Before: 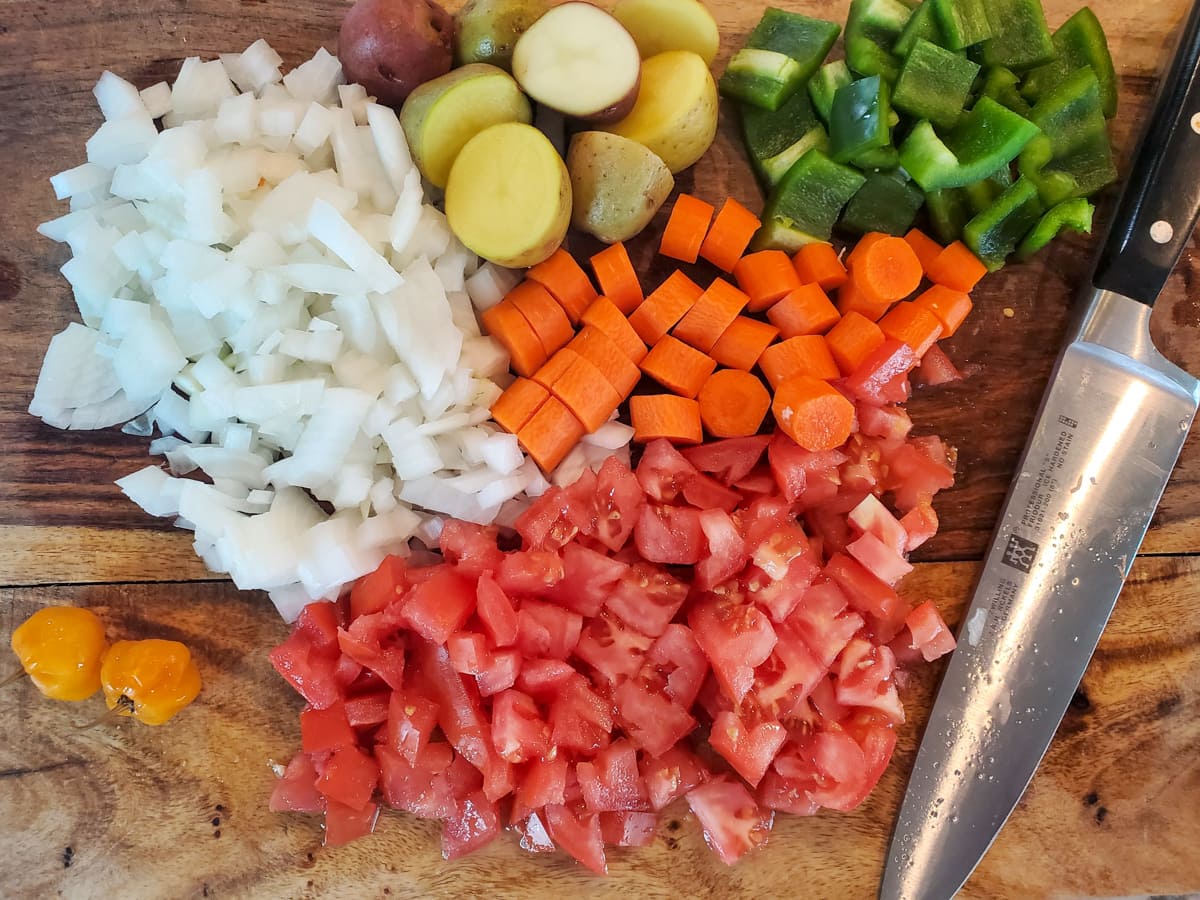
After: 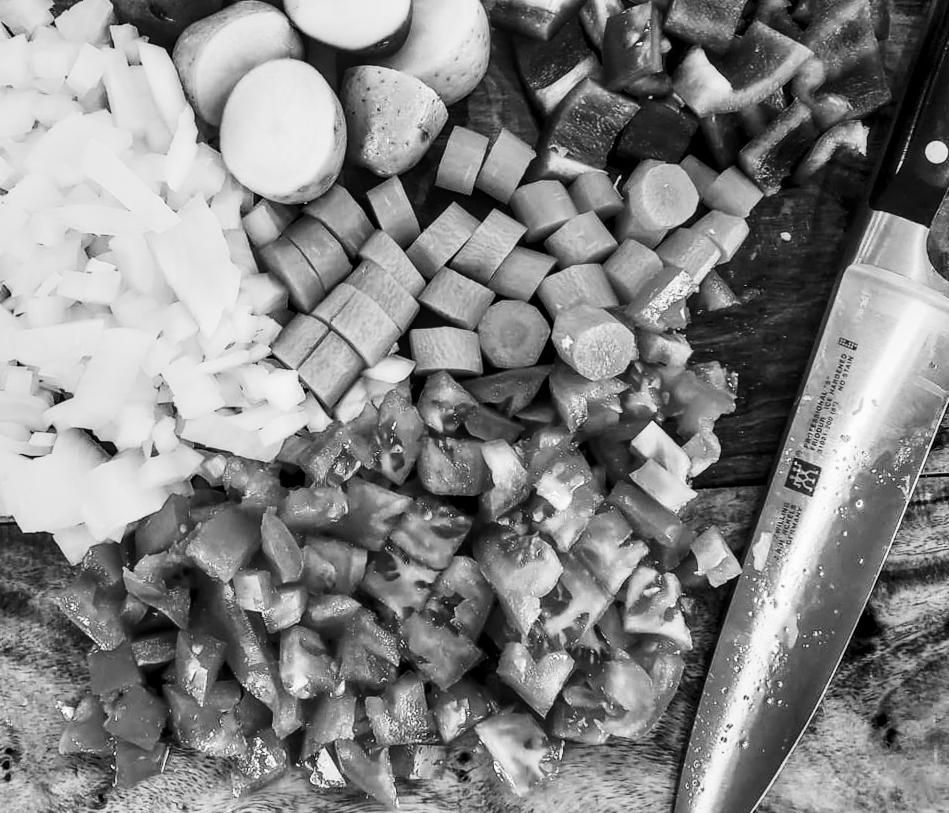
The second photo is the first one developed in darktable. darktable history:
crop and rotate: left 17.959%, top 5.771%, right 1.742%
local contrast: on, module defaults
rotate and perspective: rotation -1.42°, crop left 0.016, crop right 0.984, crop top 0.035, crop bottom 0.965
white balance: red 1.066, blue 1.119
contrast brightness saturation: contrast 0.39, brightness 0.1
monochrome: a 30.25, b 92.03
contrast equalizer: octaves 7, y [[0.6 ×6], [0.55 ×6], [0 ×6], [0 ×6], [0 ×6]], mix 0.3
color balance rgb: perceptual saturation grading › global saturation 100%
